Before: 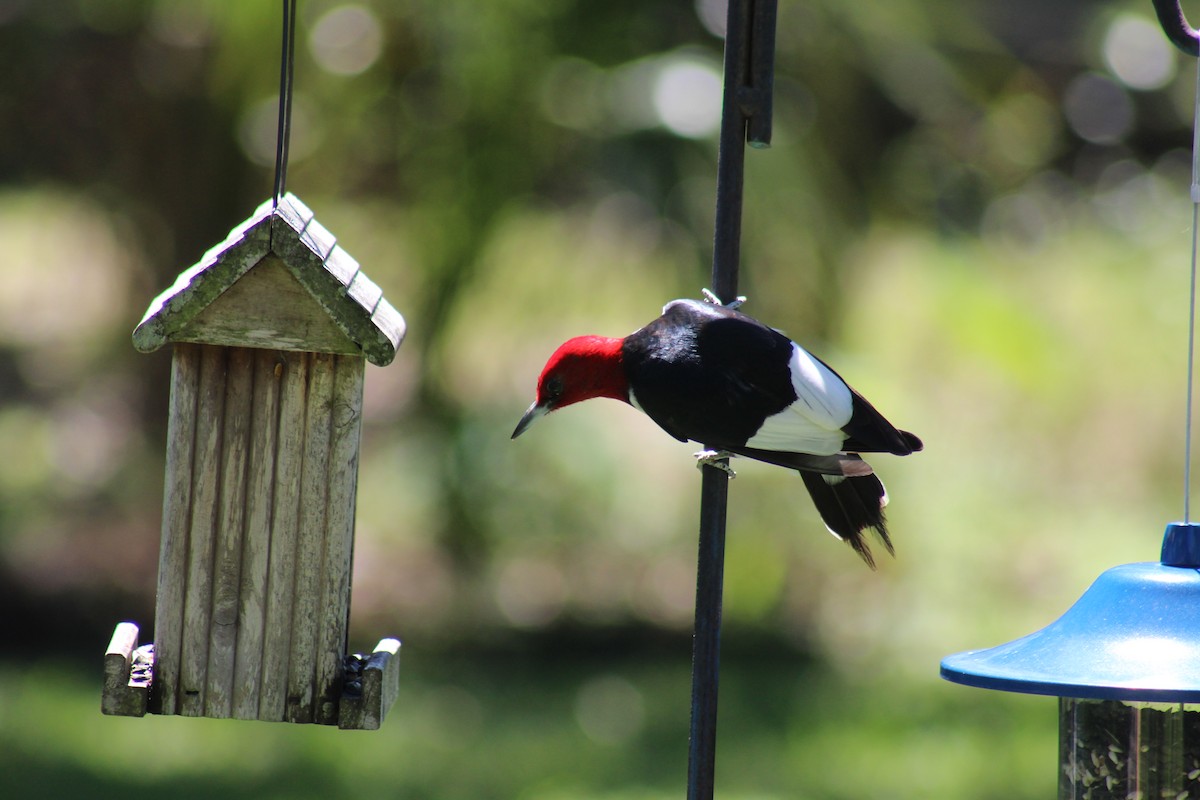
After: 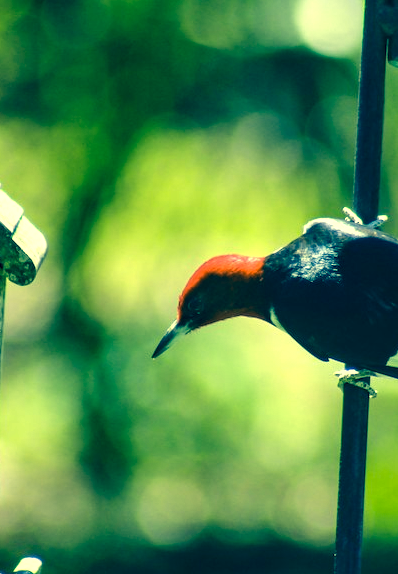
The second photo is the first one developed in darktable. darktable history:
exposure: exposure 0.552 EV, compensate exposure bias true, compensate highlight preservation false
local contrast: highlights 60%, shadows 63%, detail 160%
crop and rotate: left 29.953%, top 10.234%, right 36.817%, bottom 17.936%
color correction: highlights a* -15.5, highlights b* 39.92, shadows a* -39.58, shadows b* -25.94
